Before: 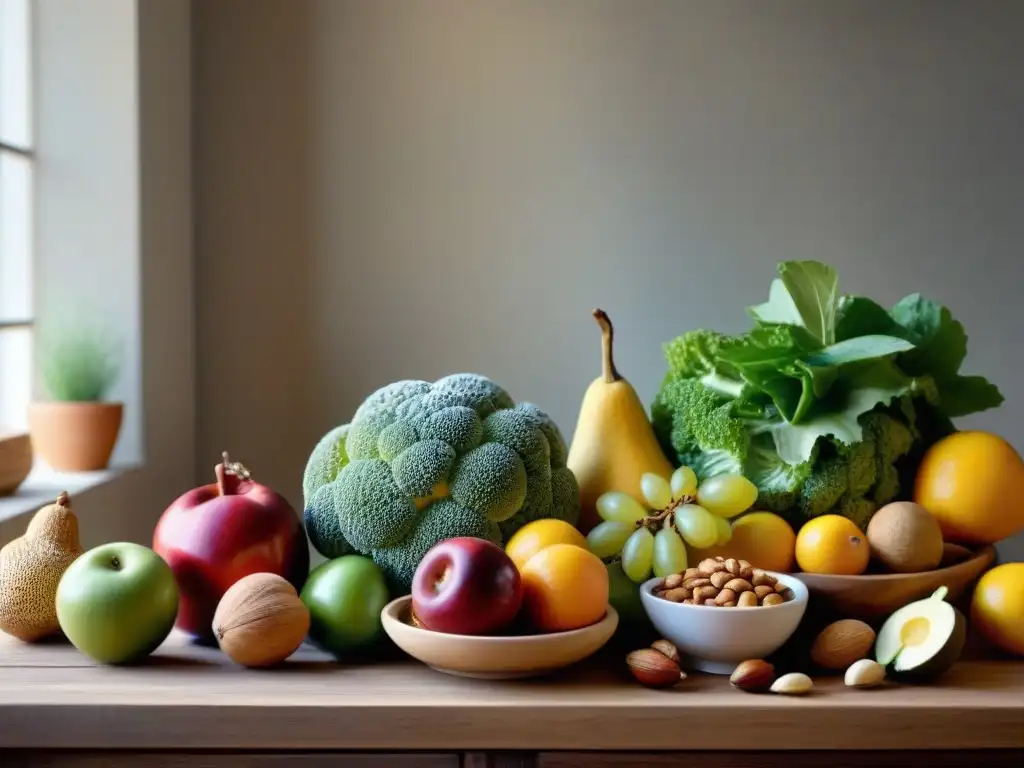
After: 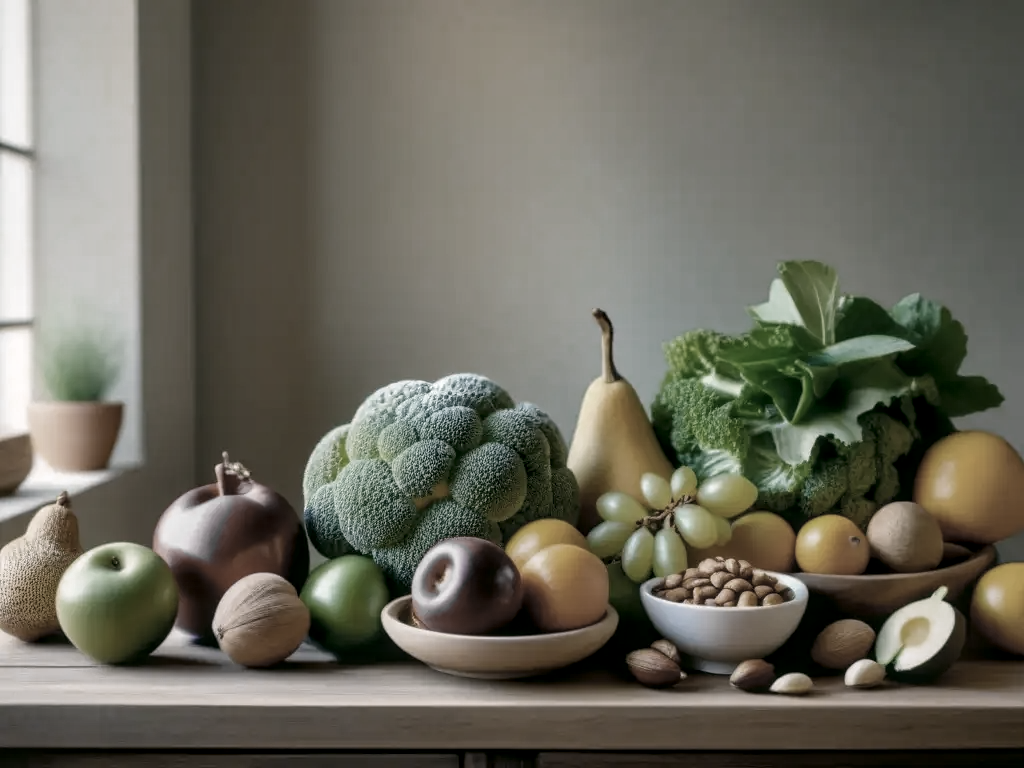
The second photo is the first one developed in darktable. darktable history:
local contrast: on, module defaults
color correction: highlights a* 4.29, highlights b* 4.98, shadows a* -7.5, shadows b* 4.86
color zones: curves: ch0 [(0, 0.487) (0.241, 0.395) (0.434, 0.373) (0.658, 0.412) (0.838, 0.487)]; ch1 [(0, 0) (0.053, 0.053) (0.211, 0.202) (0.579, 0.259) (0.781, 0.241)]
